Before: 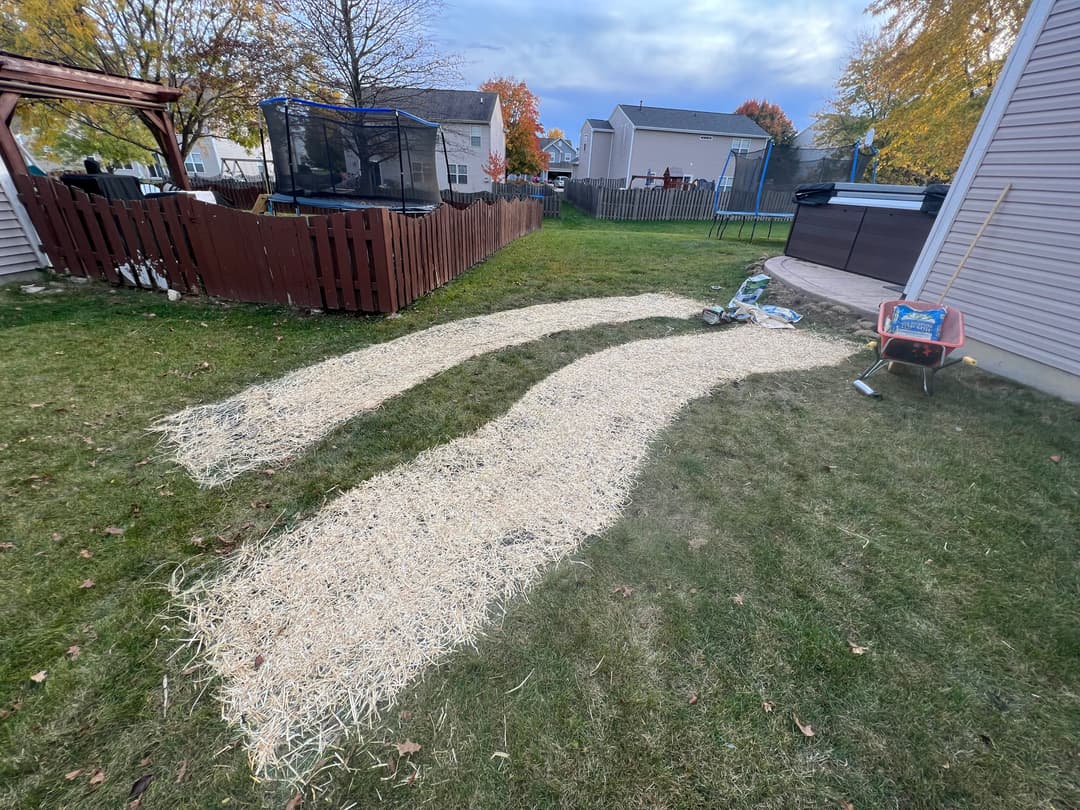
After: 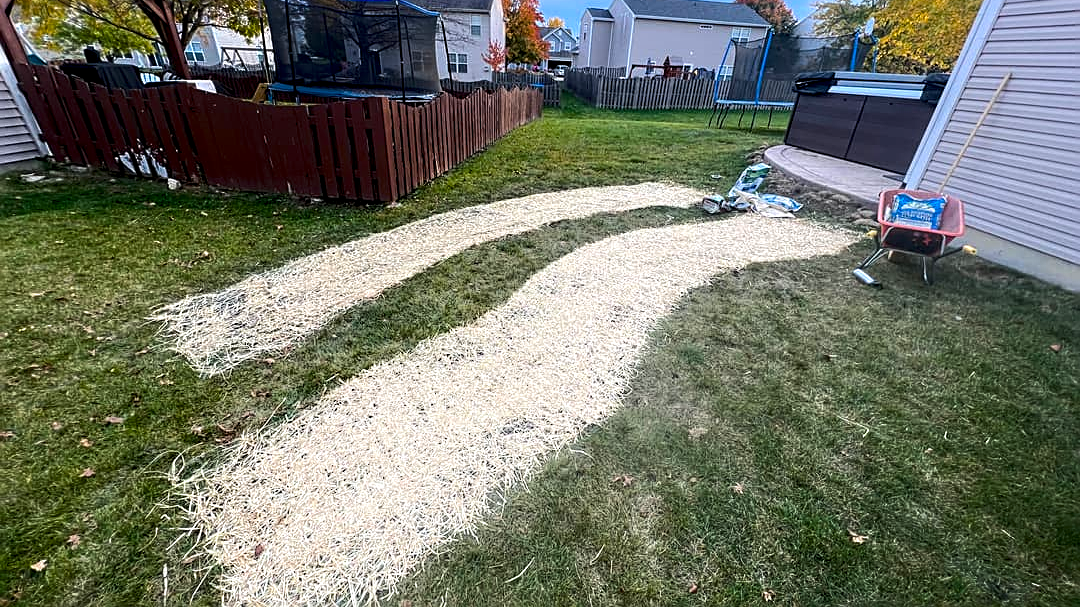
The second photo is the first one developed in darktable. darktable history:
crop: top 13.819%, bottom 11.169%
sharpen: on, module defaults
shadows and highlights: shadows -90, highlights 90, soften with gaussian
color balance rgb: perceptual saturation grading › global saturation 20%, global vibrance 20%
local contrast: shadows 94%
tone equalizer: -8 EV -0.417 EV, -7 EV -0.389 EV, -6 EV -0.333 EV, -5 EV -0.222 EV, -3 EV 0.222 EV, -2 EV 0.333 EV, -1 EV 0.389 EV, +0 EV 0.417 EV, edges refinement/feathering 500, mask exposure compensation -1.57 EV, preserve details no
